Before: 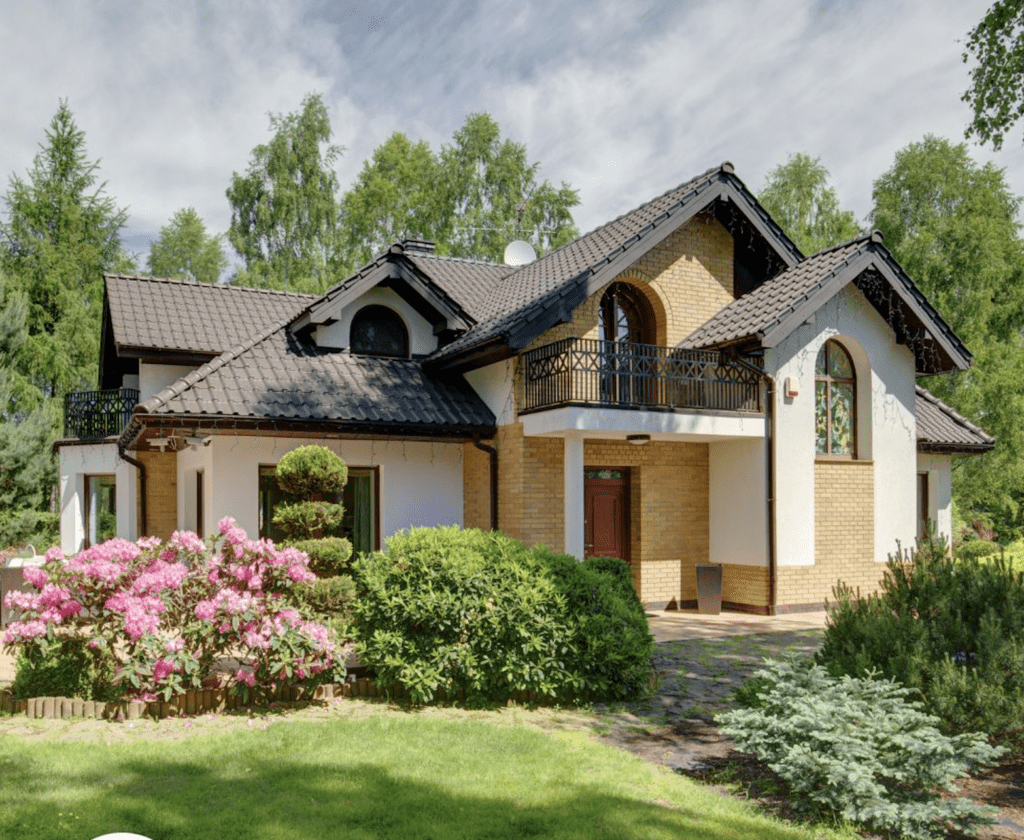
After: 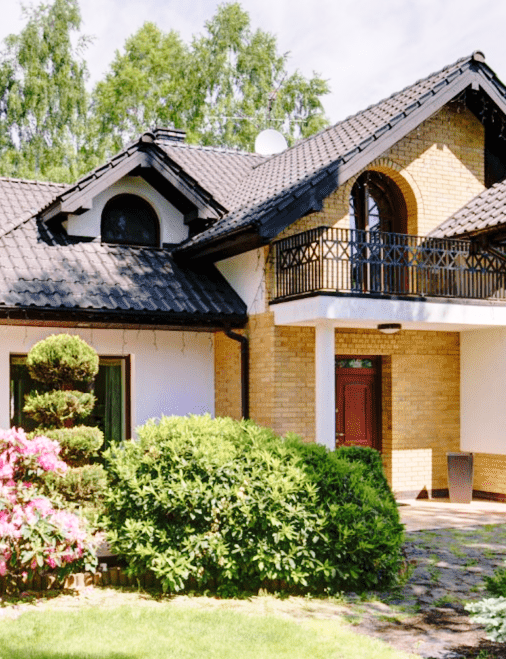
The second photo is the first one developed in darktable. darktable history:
crop and rotate: angle 0.02°, left 24.353%, top 13.219%, right 26.156%, bottom 8.224%
white balance: red 1.05, blue 1.072
base curve: curves: ch0 [(0, 0) (0.028, 0.03) (0.121, 0.232) (0.46, 0.748) (0.859, 0.968) (1, 1)], preserve colors none
